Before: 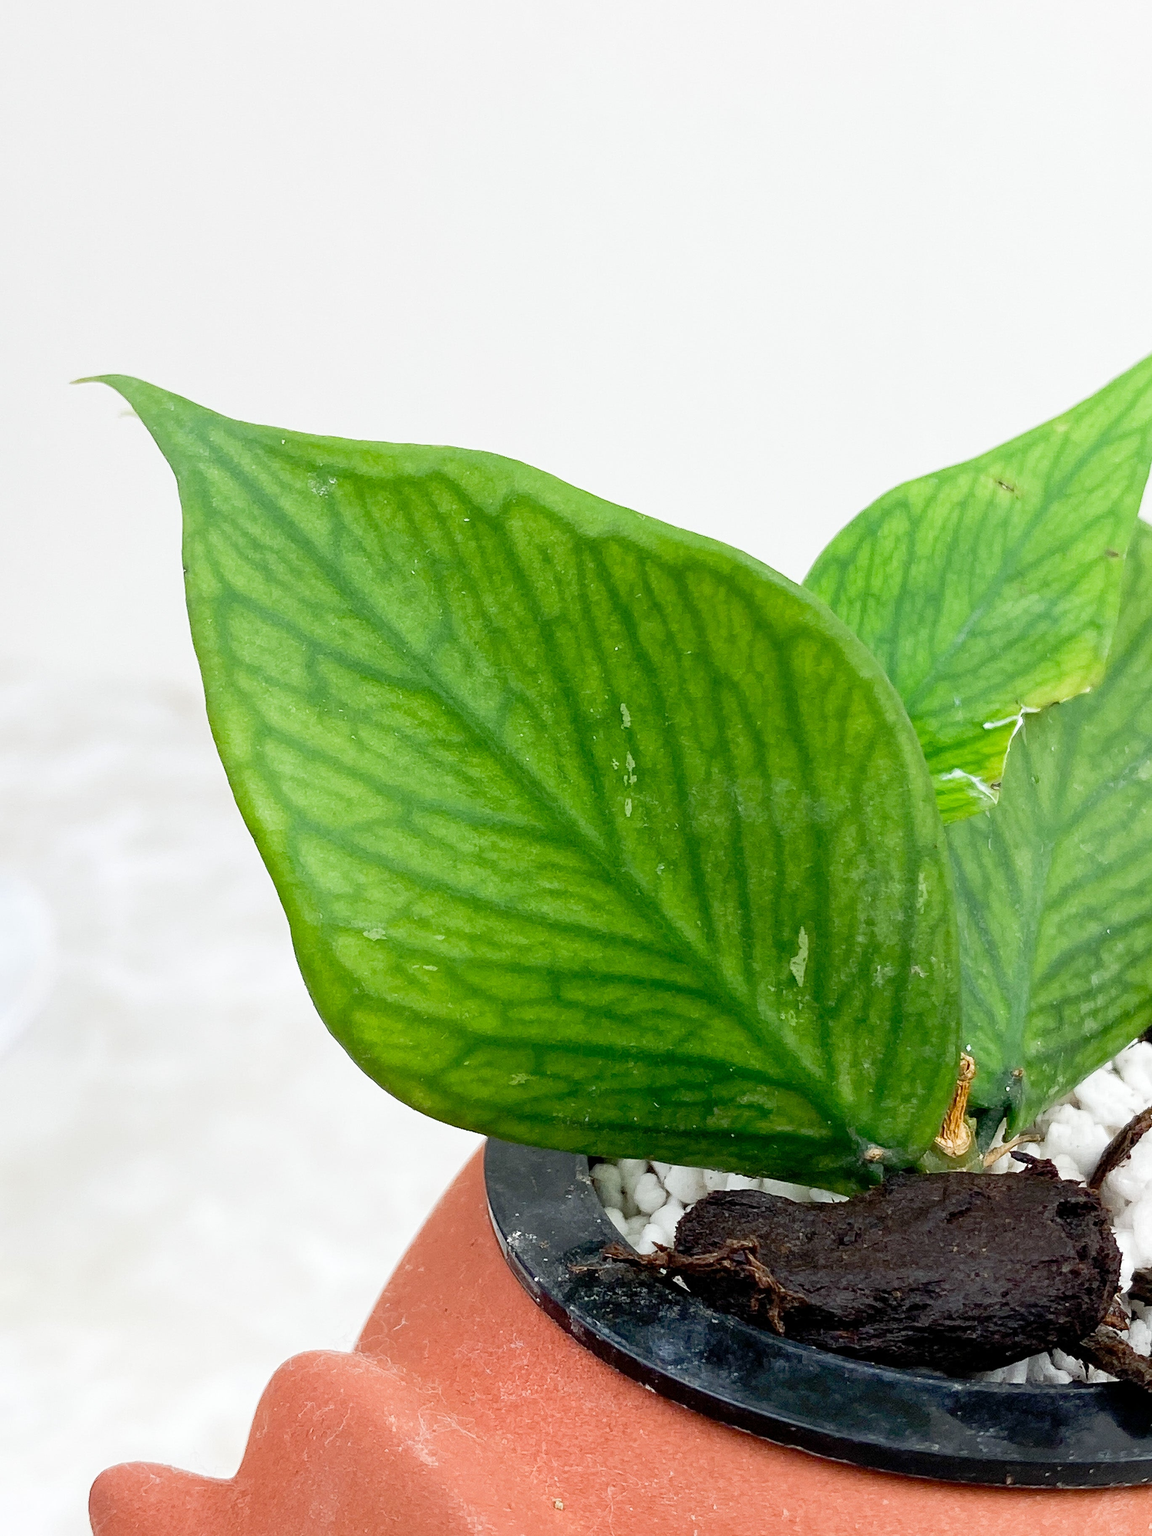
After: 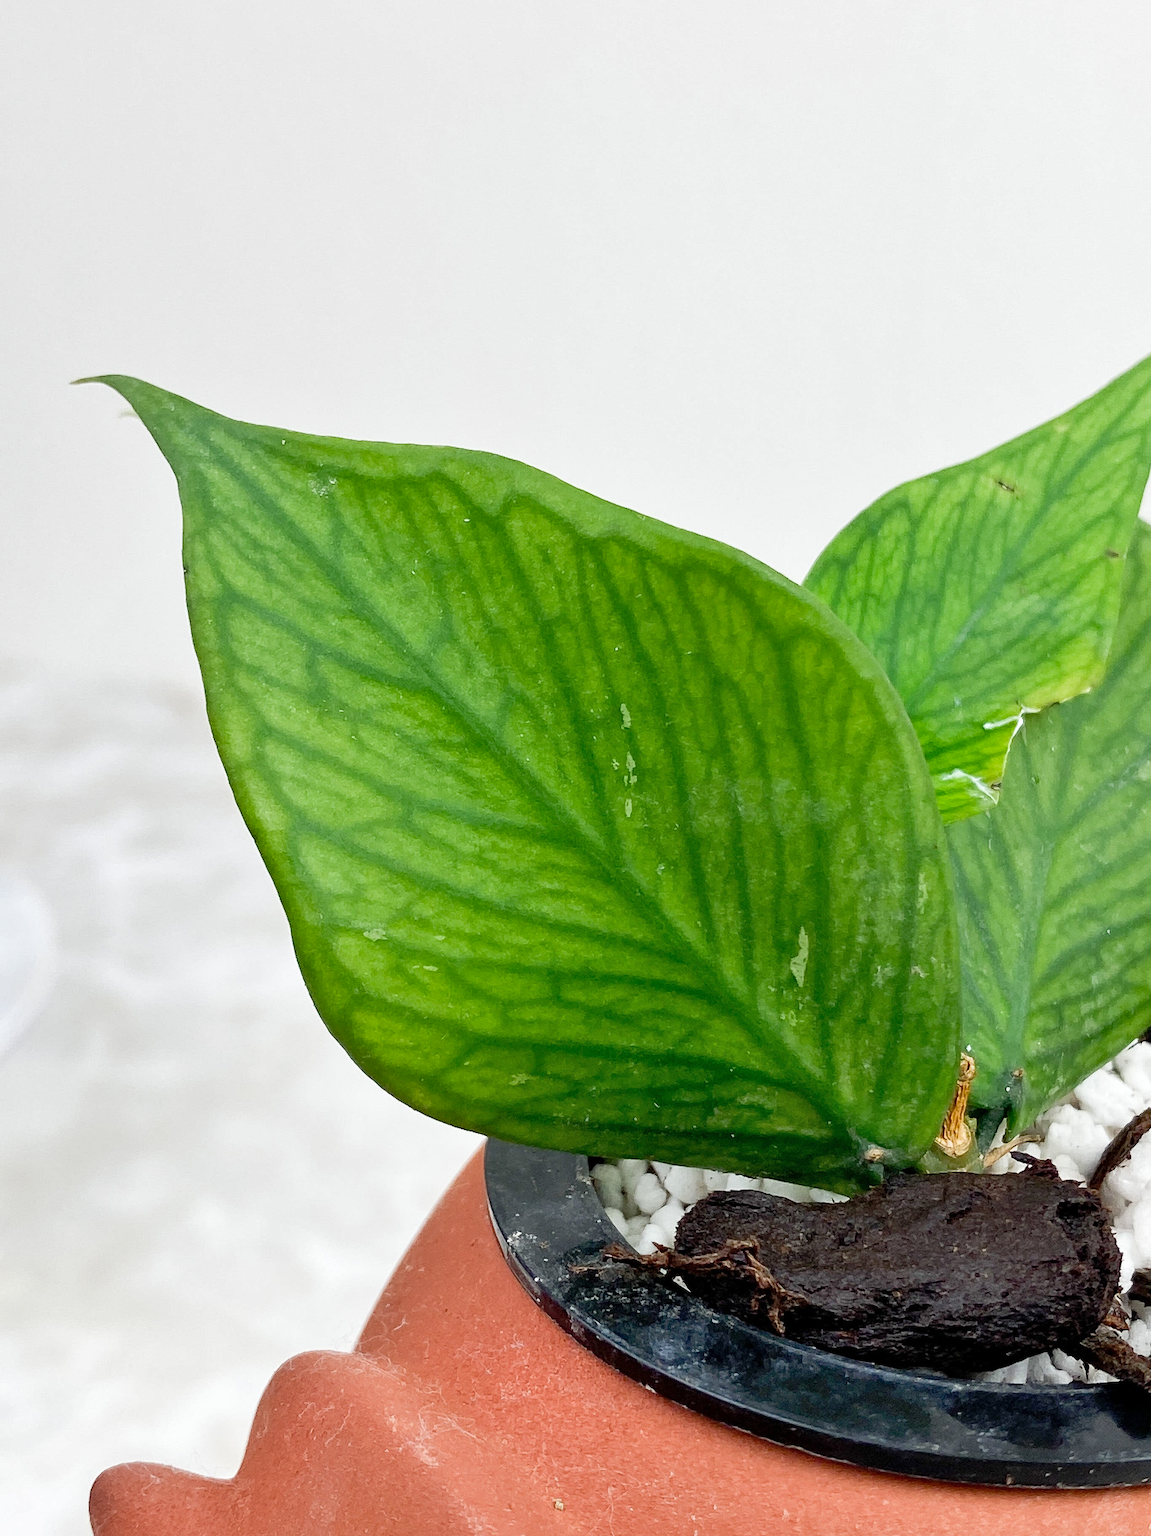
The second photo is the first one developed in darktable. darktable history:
shadows and highlights: shadows 33.23, highlights -46.53, compress 49.74%, shadows color adjustment 99.14%, highlights color adjustment 0.09%, soften with gaussian
